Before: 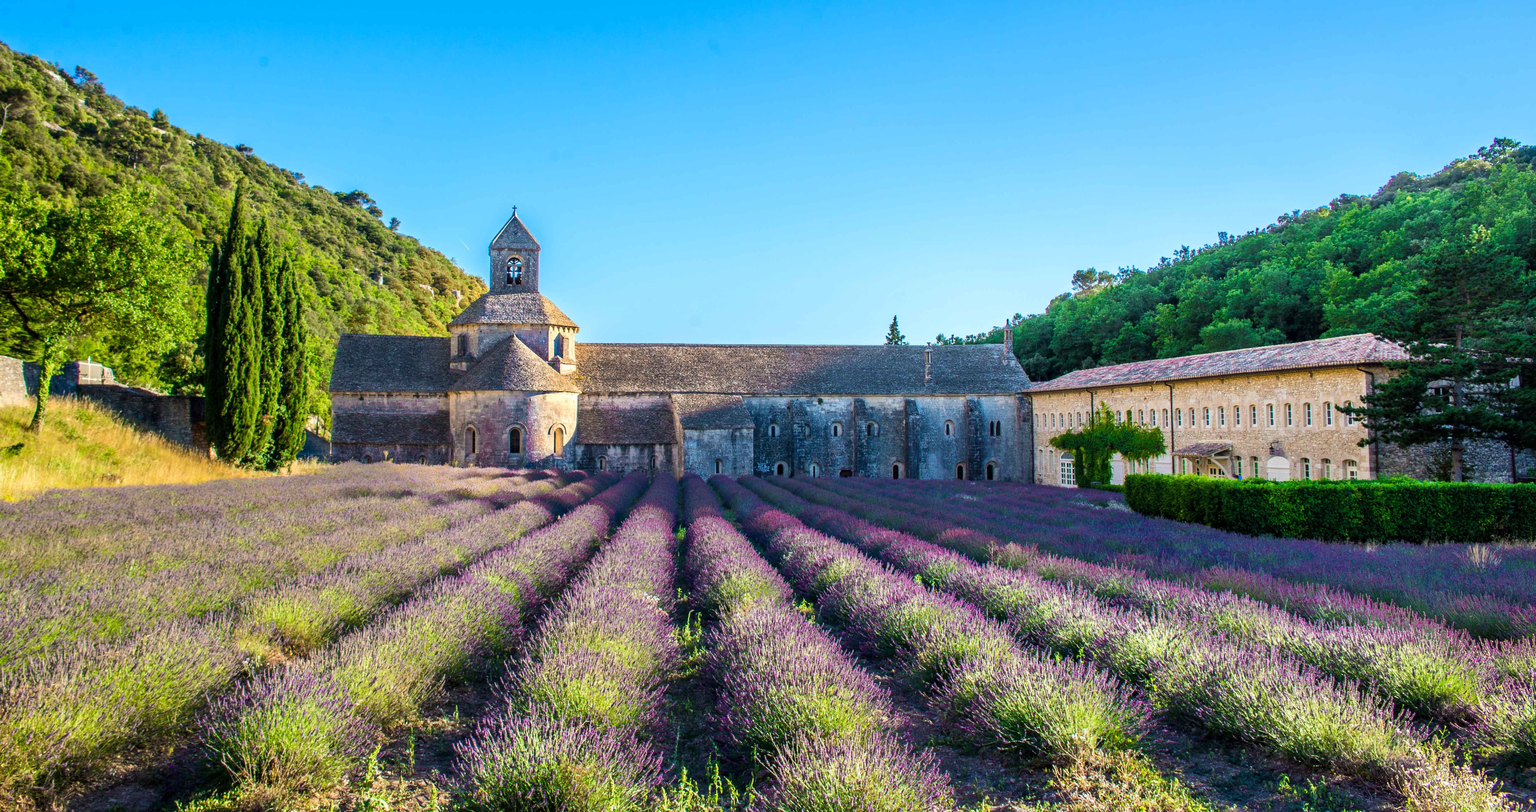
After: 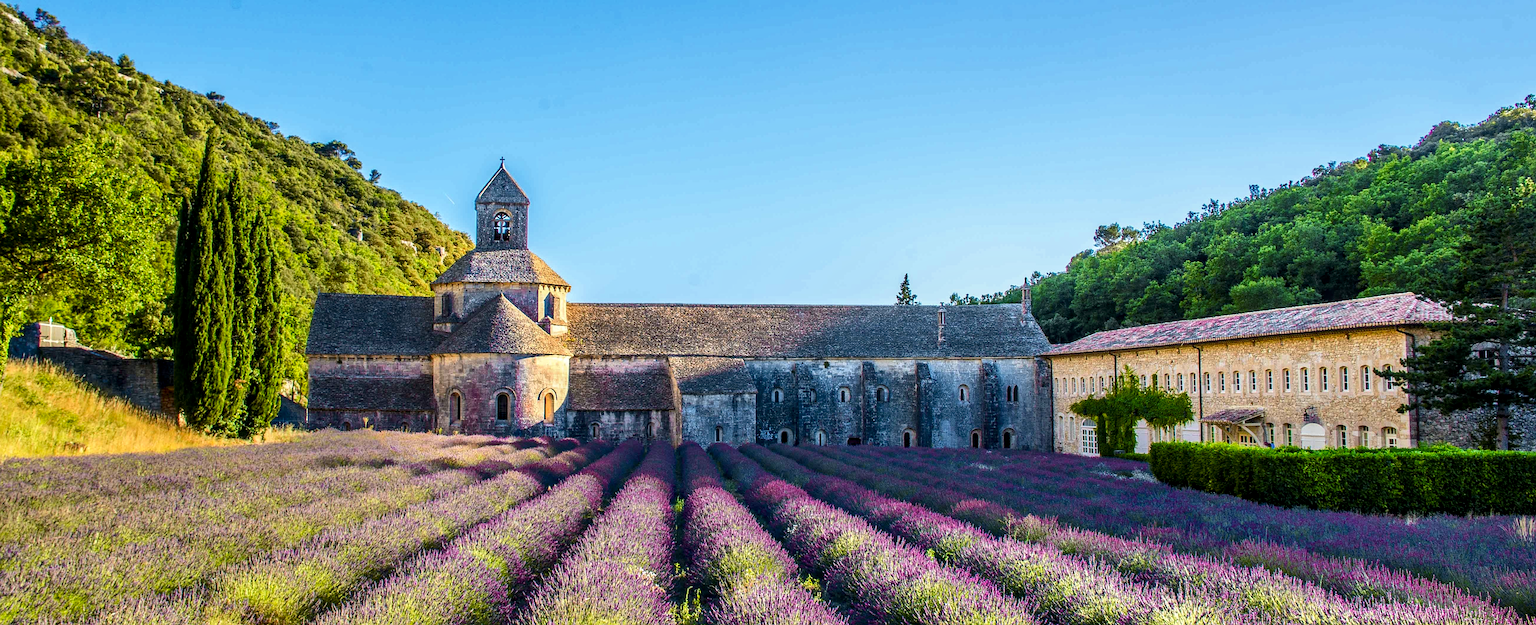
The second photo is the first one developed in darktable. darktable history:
tone curve: curves: ch0 [(0, 0) (0.227, 0.17) (0.766, 0.774) (1, 1)]; ch1 [(0, 0) (0.114, 0.127) (0.437, 0.452) (0.498, 0.495) (0.579, 0.602) (1, 1)]; ch2 [(0, 0) (0.233, 0.259) (0.493, 0.492) (0.568, 0.596) (1, 1)], color space Lab, independent channels, preserve colors none
local contrast: on, module defaults
crop: left 2.732%, top 7.19%, right 3.068%, bottom 20.322%
sharpen: on, module defaults
shadows and highlights: shadows 25.85, highlights -24.4
